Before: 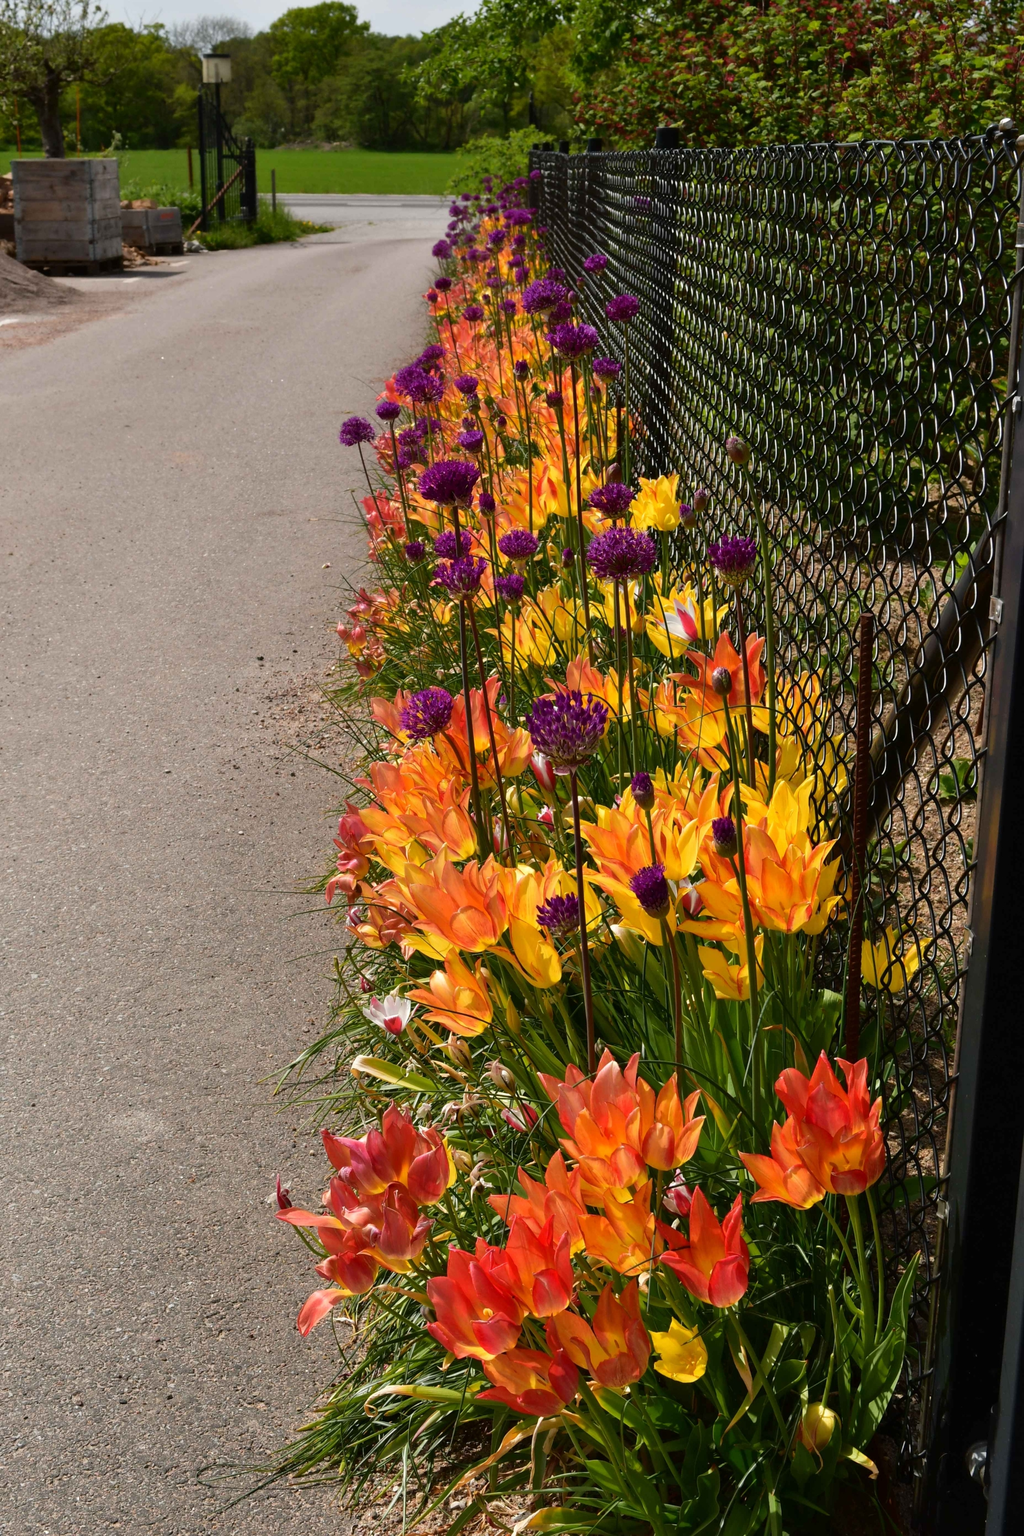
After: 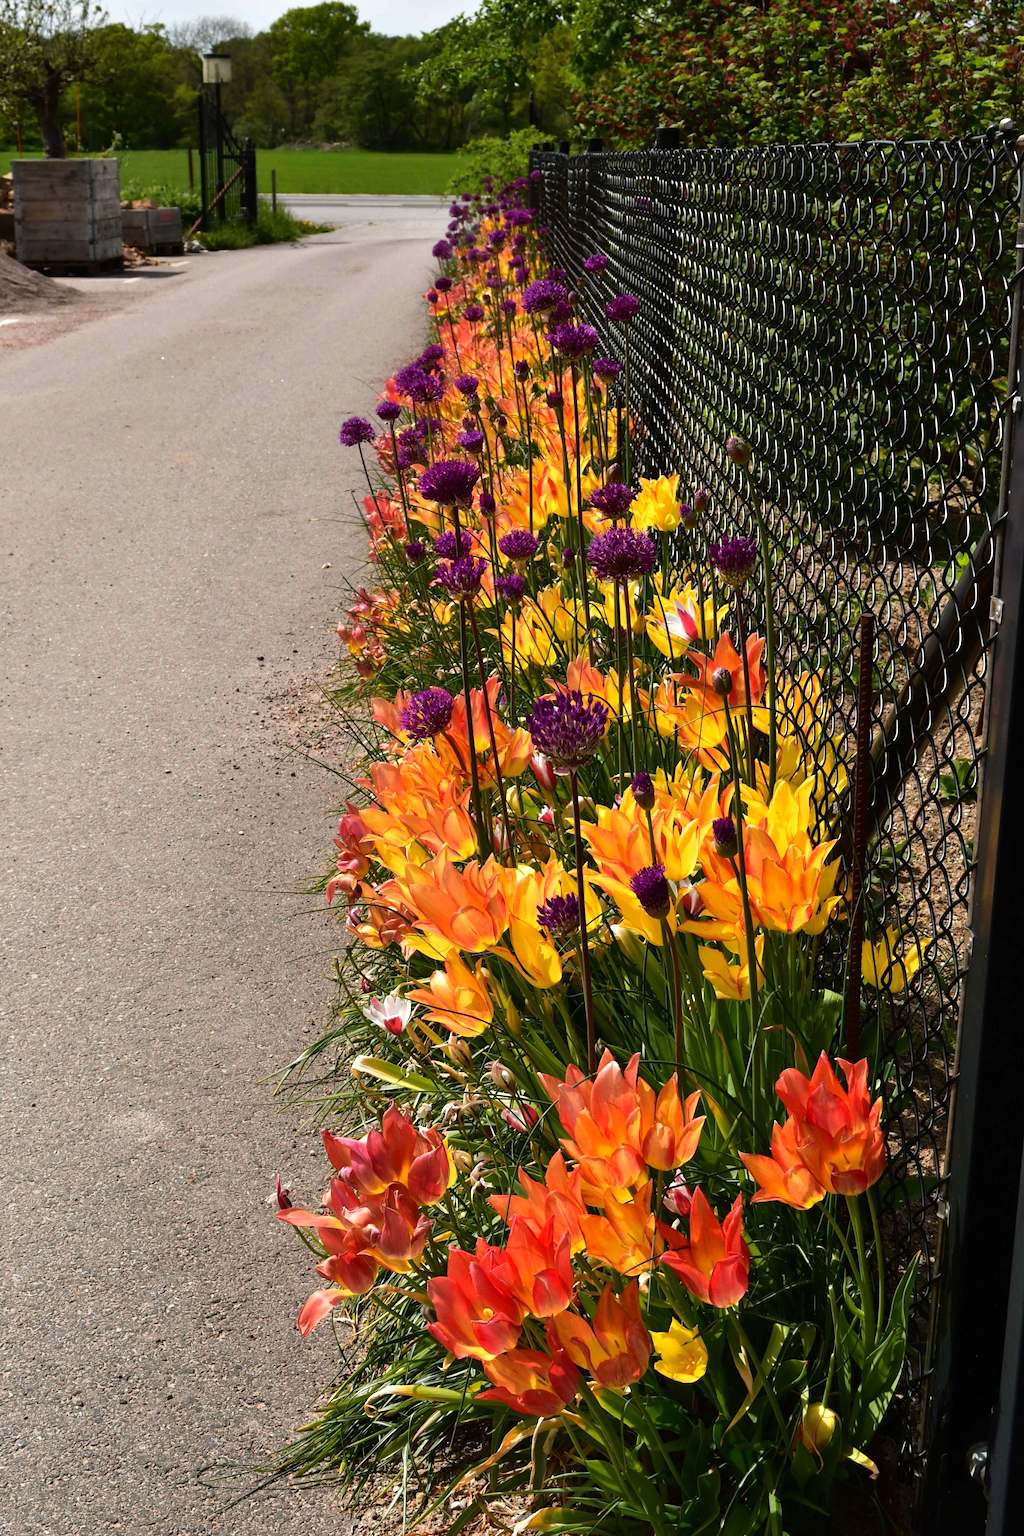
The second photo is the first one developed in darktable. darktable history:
tone equalizer: -8 EV -0.411 EV, -7 EV -0.416 EV, -6 EV -0.357 EV, -5 EV -0.251 EV, -3 EV 0.215 EV, -2 EV 0.345 EV, -1 EV 0.389 EV, +0 EV 0.426 EV, edges refinement/feathering 500, mask exposure compensation -1.57 EV, preserve details no
